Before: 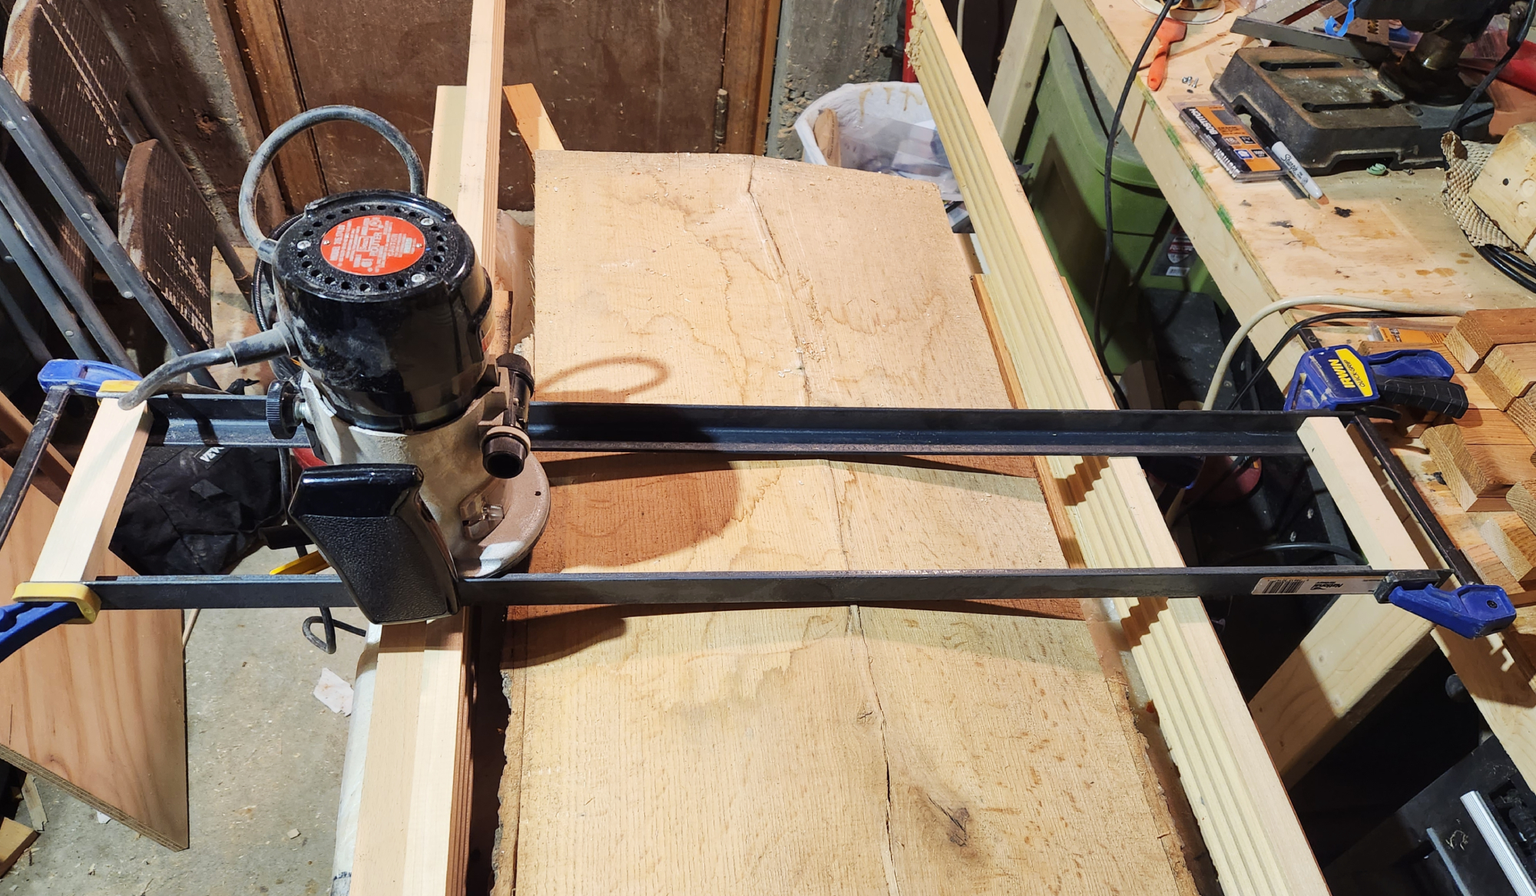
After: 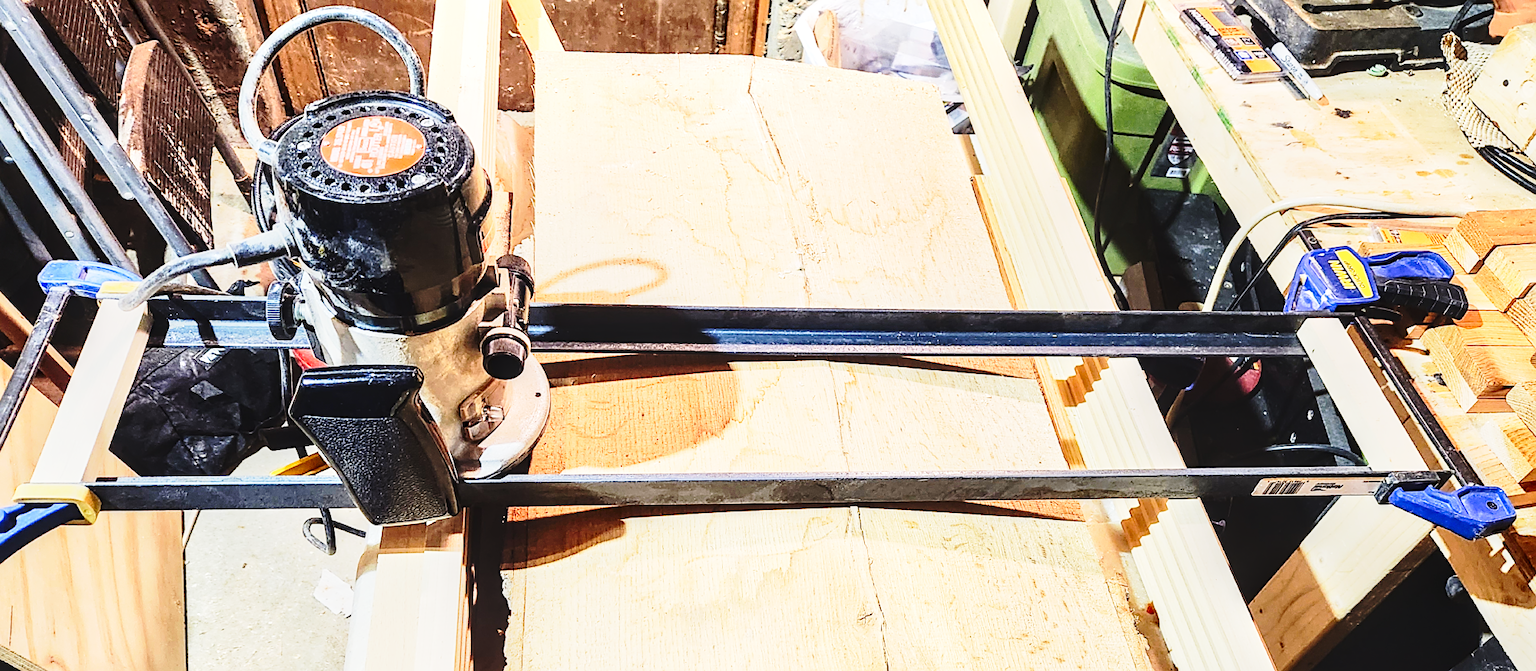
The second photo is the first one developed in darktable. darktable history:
sharpen: on, module defaults
local contrast: on, module defaults
crop: top 11.058%, bottom 13.964%
tone equalizer: -7 EV 0.147 EV, -6 EV 0.619 EV, -5 EV 1.14 EV, -4 EV 1.3 EV, -3 EV 1.13 EV, -2 EV 0.6 EV, -1 EV 0.165 EV, smoothing diameter 2.17%, edges refinement/feathering 22.46, mask exposure compensation -1.57 EV, filter diffusion 5
exposure: compensate exposure bias true, compensate highlight preservation false
contrast brightness saturation: contrast 0.151, brightness -0.01, saturation 0.101
base curve: curves: ch0 [(0, 0) (0.028, 0.03) (0.121, 0.232) (0.46, 0.748) (0.859, 0.968) (1, 1)], preserve colors none
